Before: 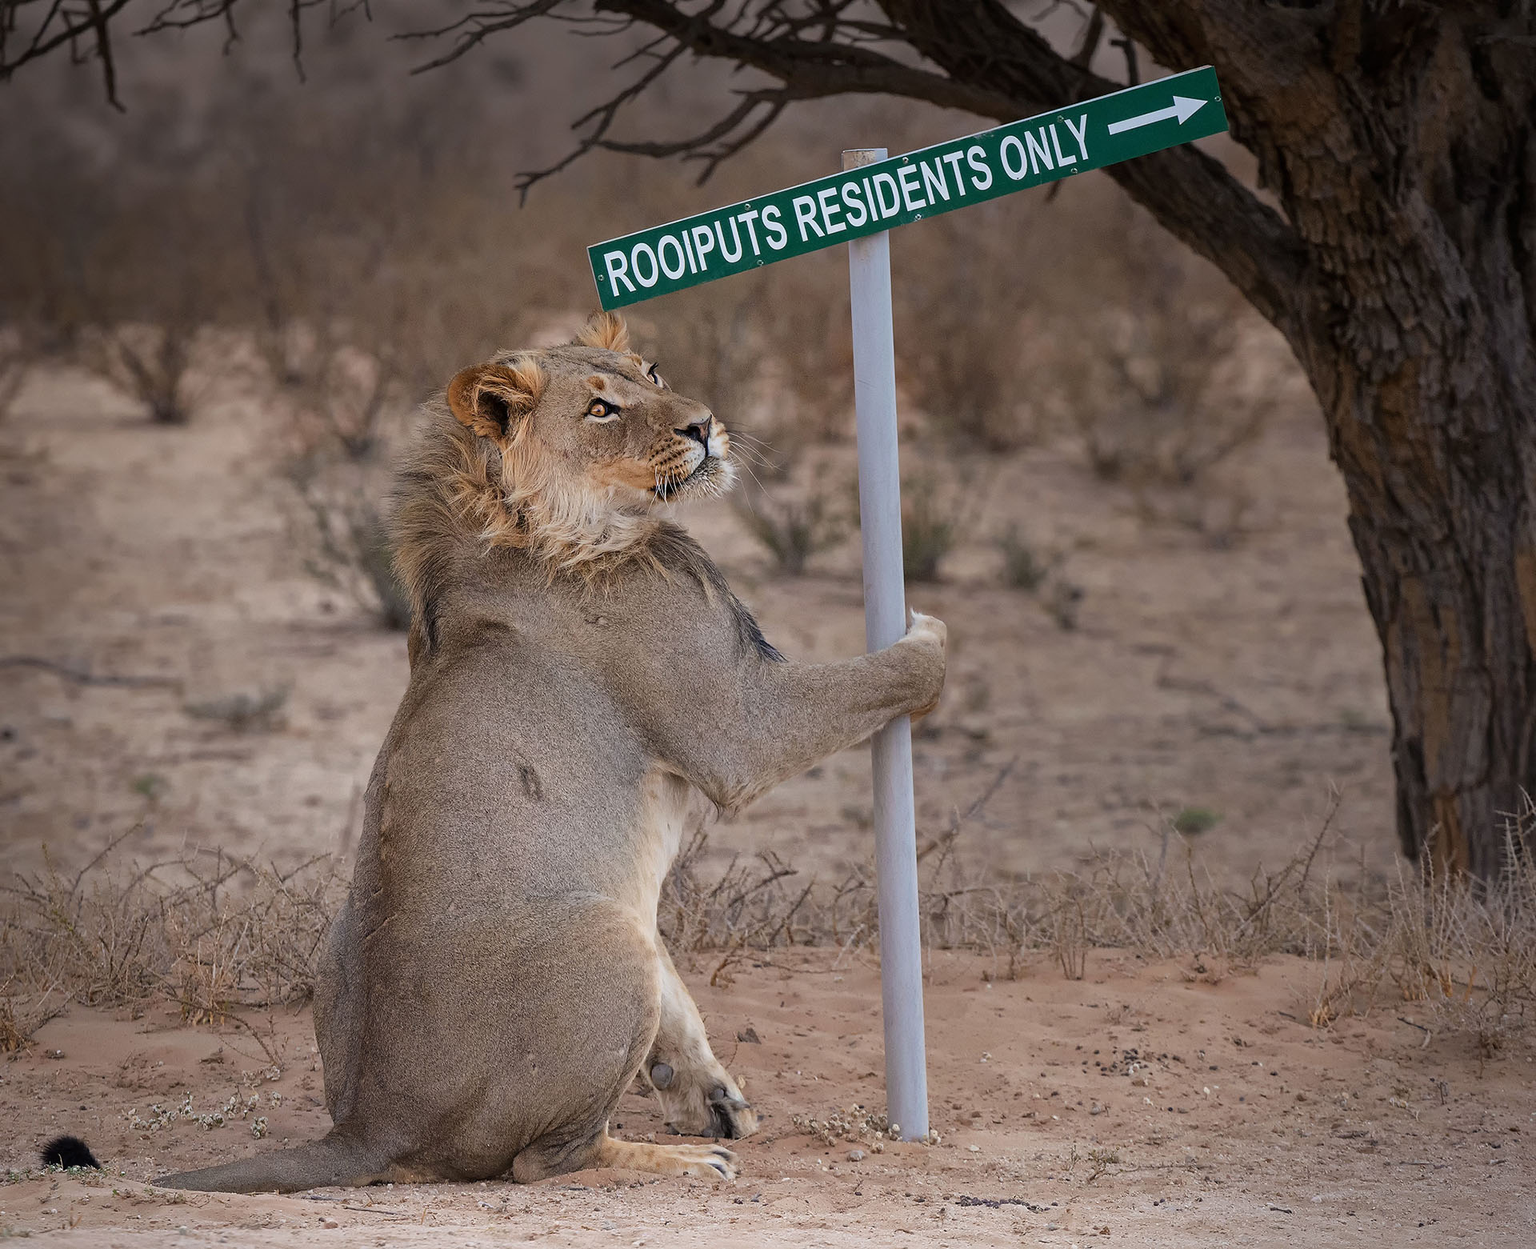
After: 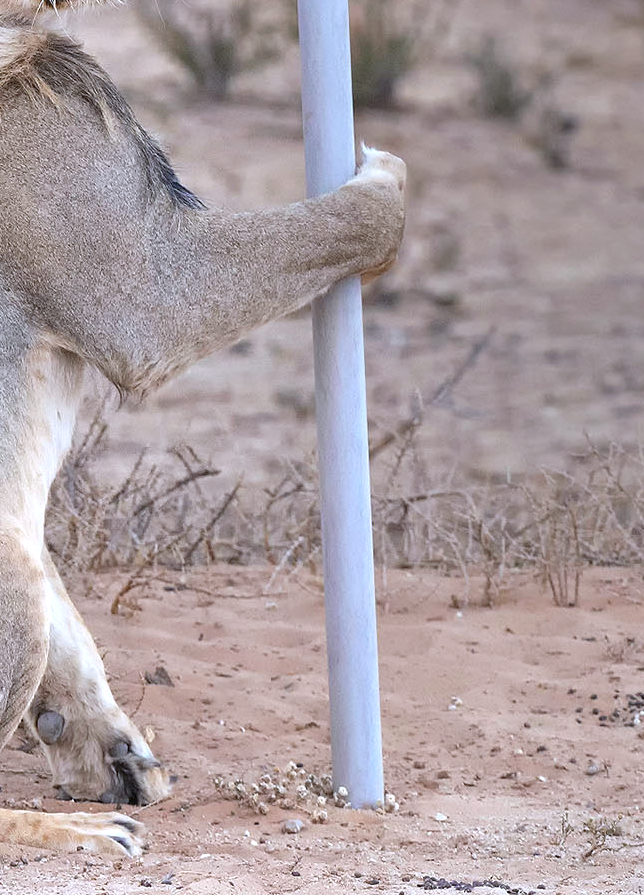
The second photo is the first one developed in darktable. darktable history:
exposure: black level correction 0, exposure 0.692 EV, compensate highlight preservation false
color calibration: x 0.37, y 0.382, temperature 4302.31 K
crop: left 40.471%, top 39.639%, right 25.986%, bottom 2.995%
